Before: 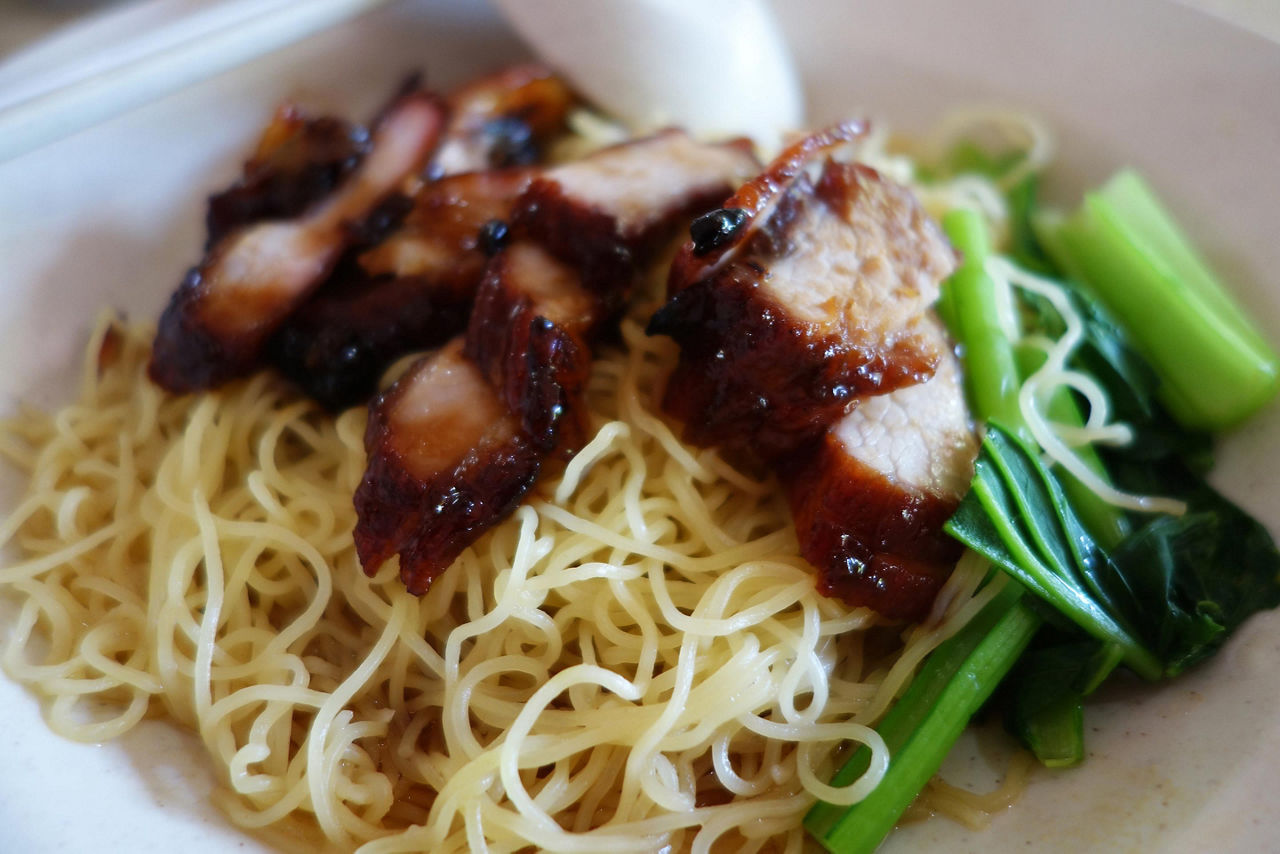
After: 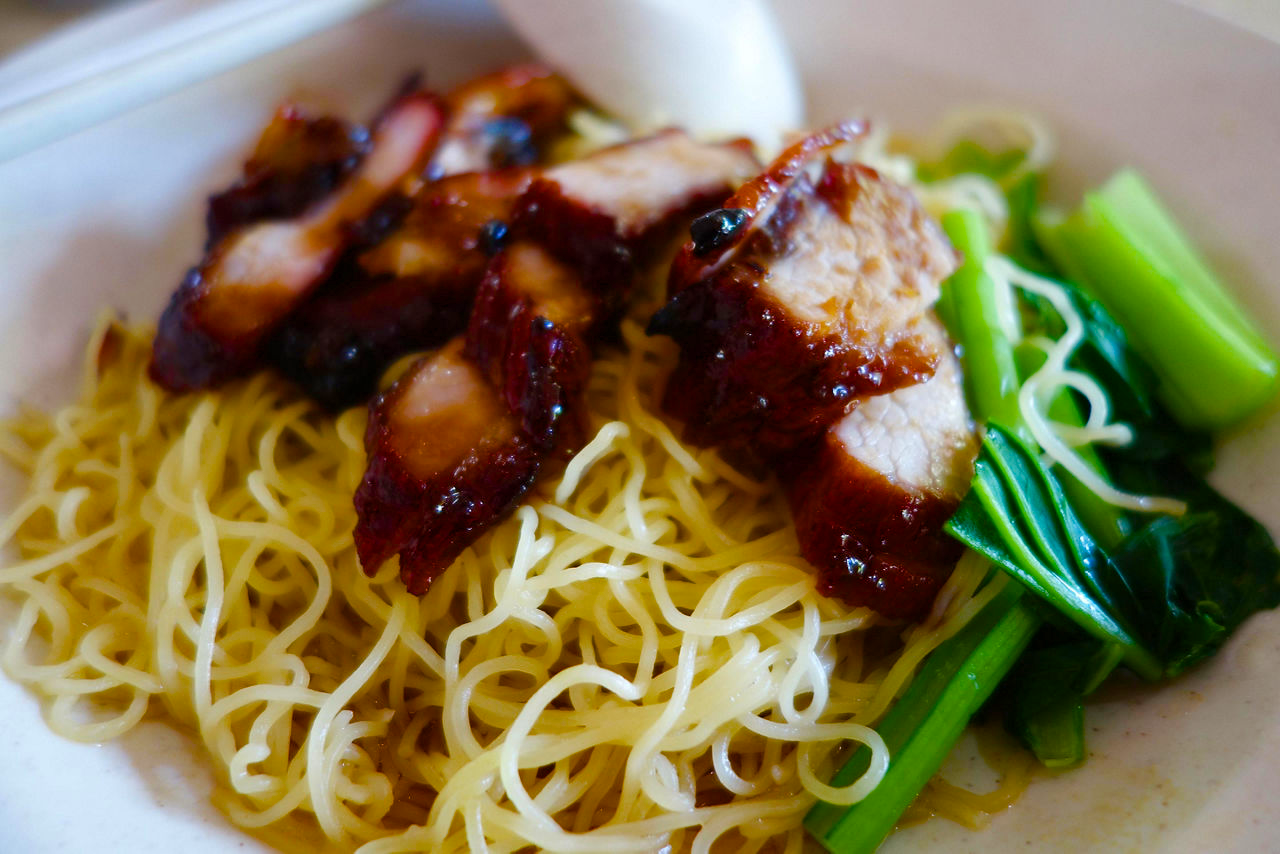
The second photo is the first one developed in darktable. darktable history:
color balance rgb: linear chroma grading › global chroma 15.272%, perceptual saturation grading › global saturation 26.483%, perceptual saturation grading › highlights -28.916%, perceptual saturation grading › mid-tones 15.603%, perceptual saturation grading › shadows 33.524%, global vibrance 9.43%
